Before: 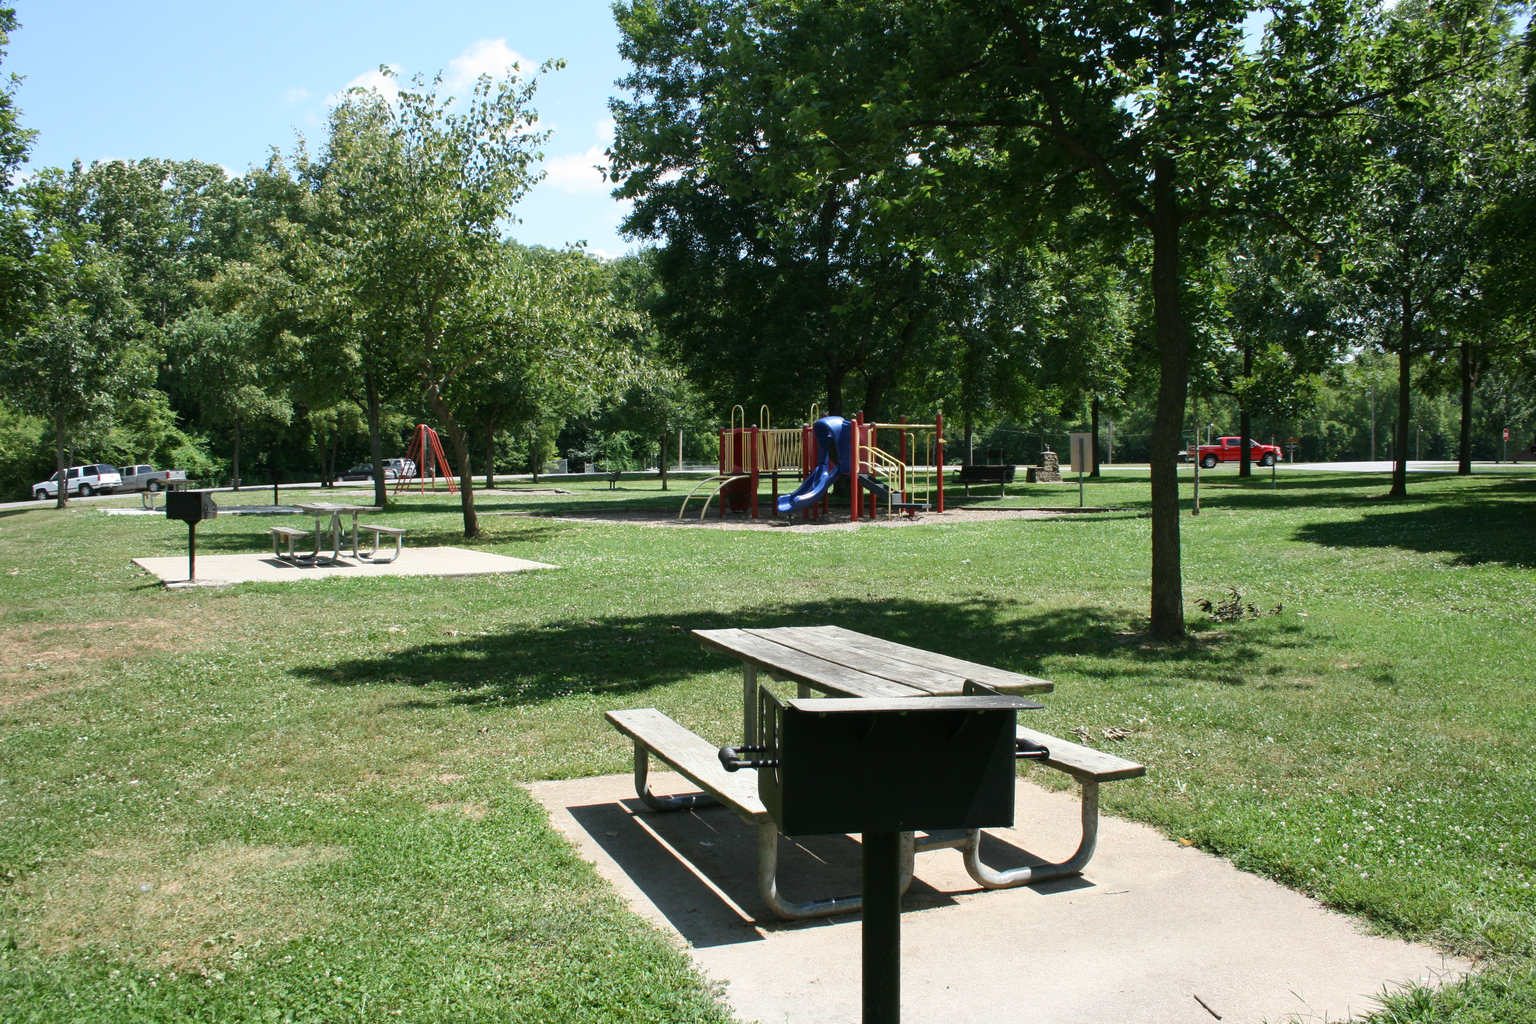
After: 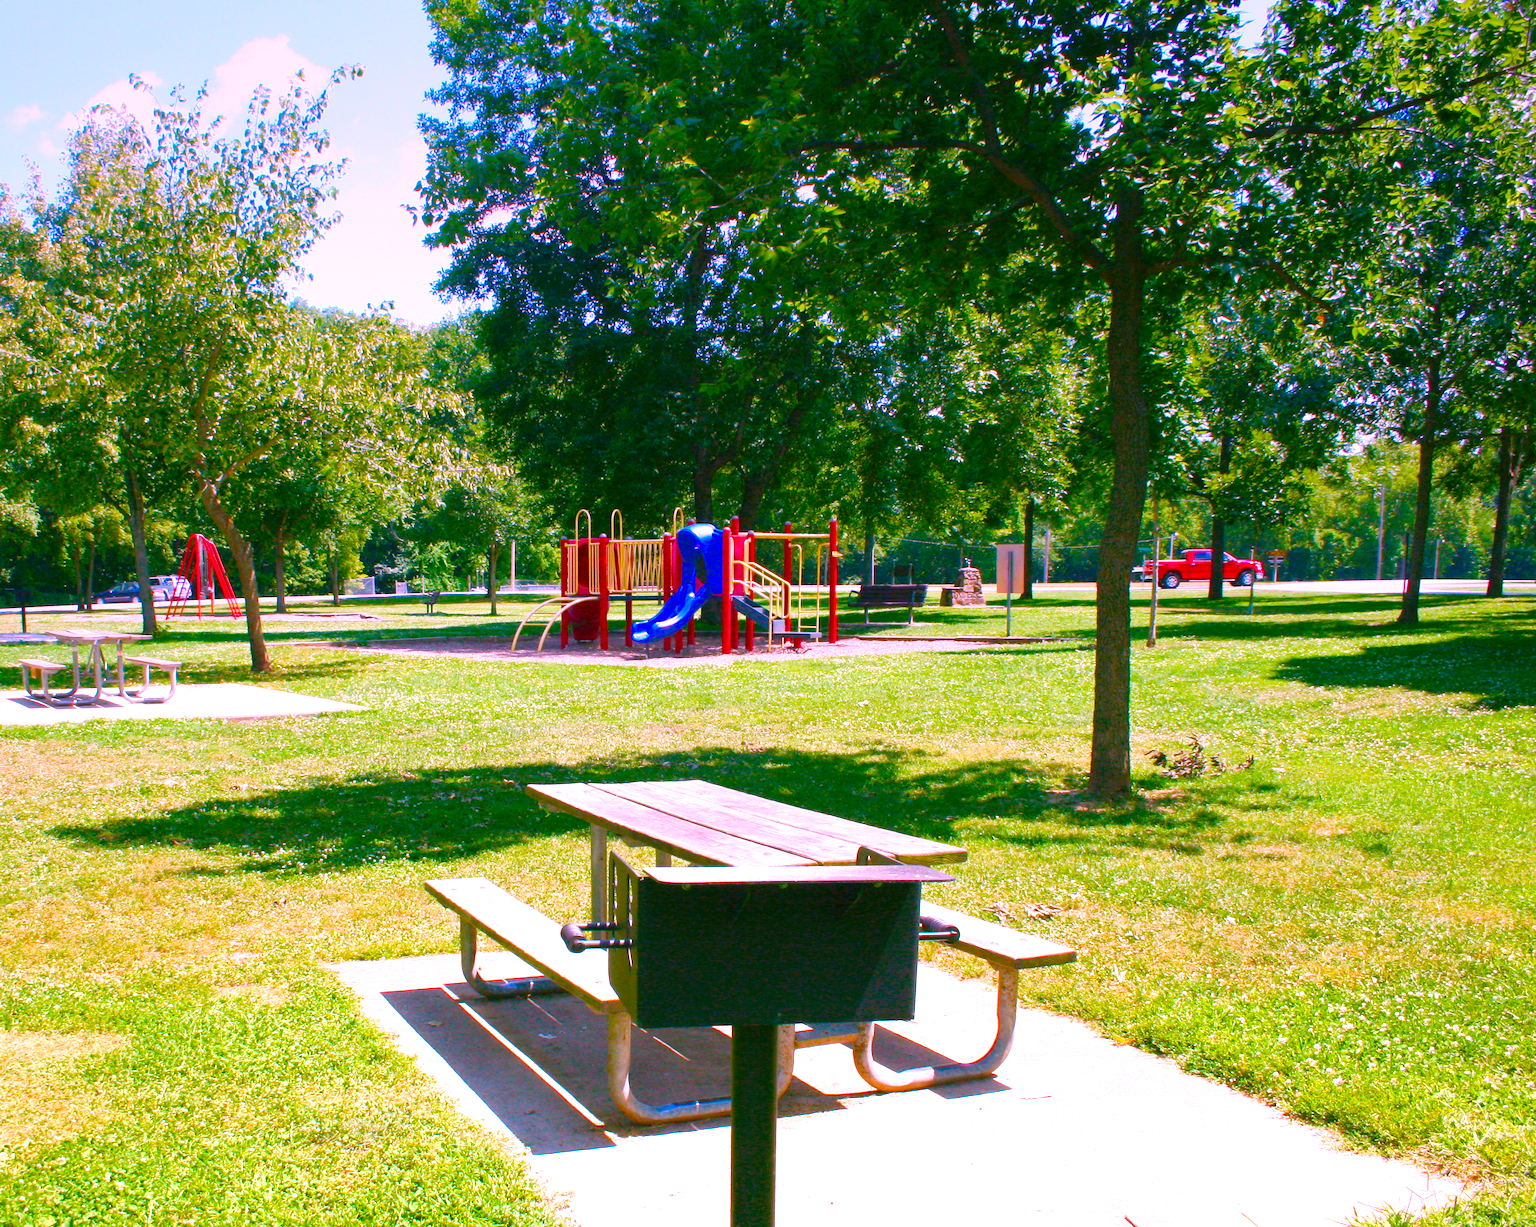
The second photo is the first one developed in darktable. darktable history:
graduated density: hue 238.83°, saturation 50%
white balance: red 1.188, blue 1.11
crop and rotate: left 14.584%
levels: levels [0, 0.397, 0.955]
color balance rgb: linear chroma grading › global chroma 25%, perceptual saturation grading › global saturation 45%, perceptual saturation grading › highlights -50%, perceptual saturation grading › shadows 30%, perceptual brilliance grading › global brilliance 18%, global vibrance 40%
rotate and perspective: rotation 0.074°, lens shift (vertical) 0.096, lens shift (horizontal) -0.041, crop left 0.043, crop right 0.952, crop top 0.024, crop bottom 0.979
